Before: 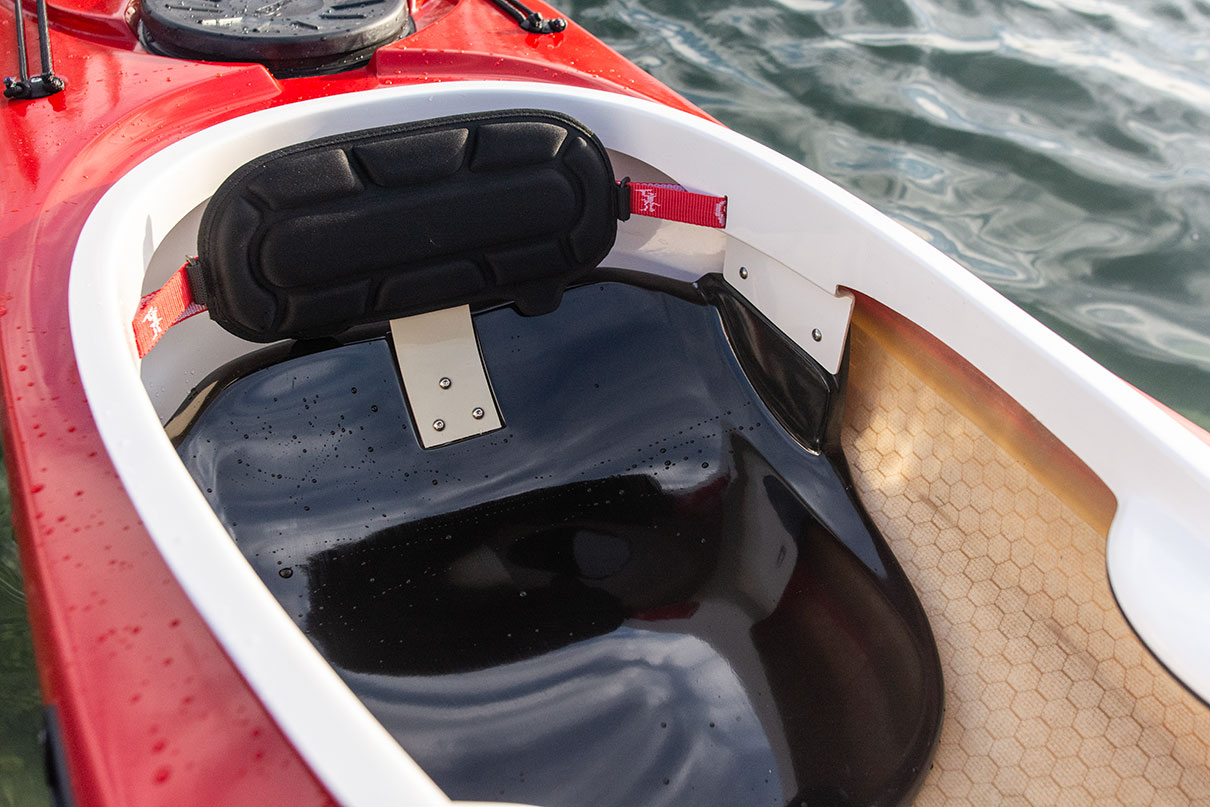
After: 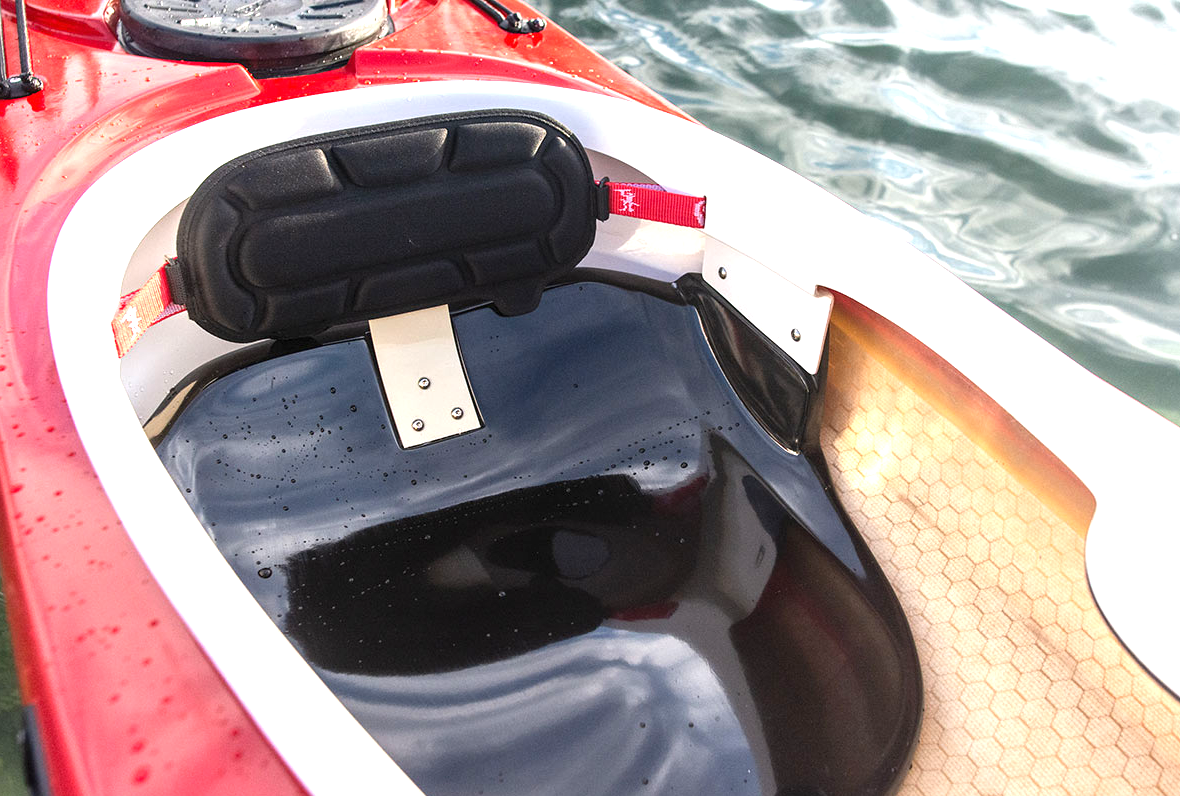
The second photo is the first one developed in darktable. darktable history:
crop and rotate: left 1.774%, right 0.633%, bottom 1.28%
exposure: black level correction 0, exposure 1.1 EV, compensate exposure bias true, compensate highlight preservation false
